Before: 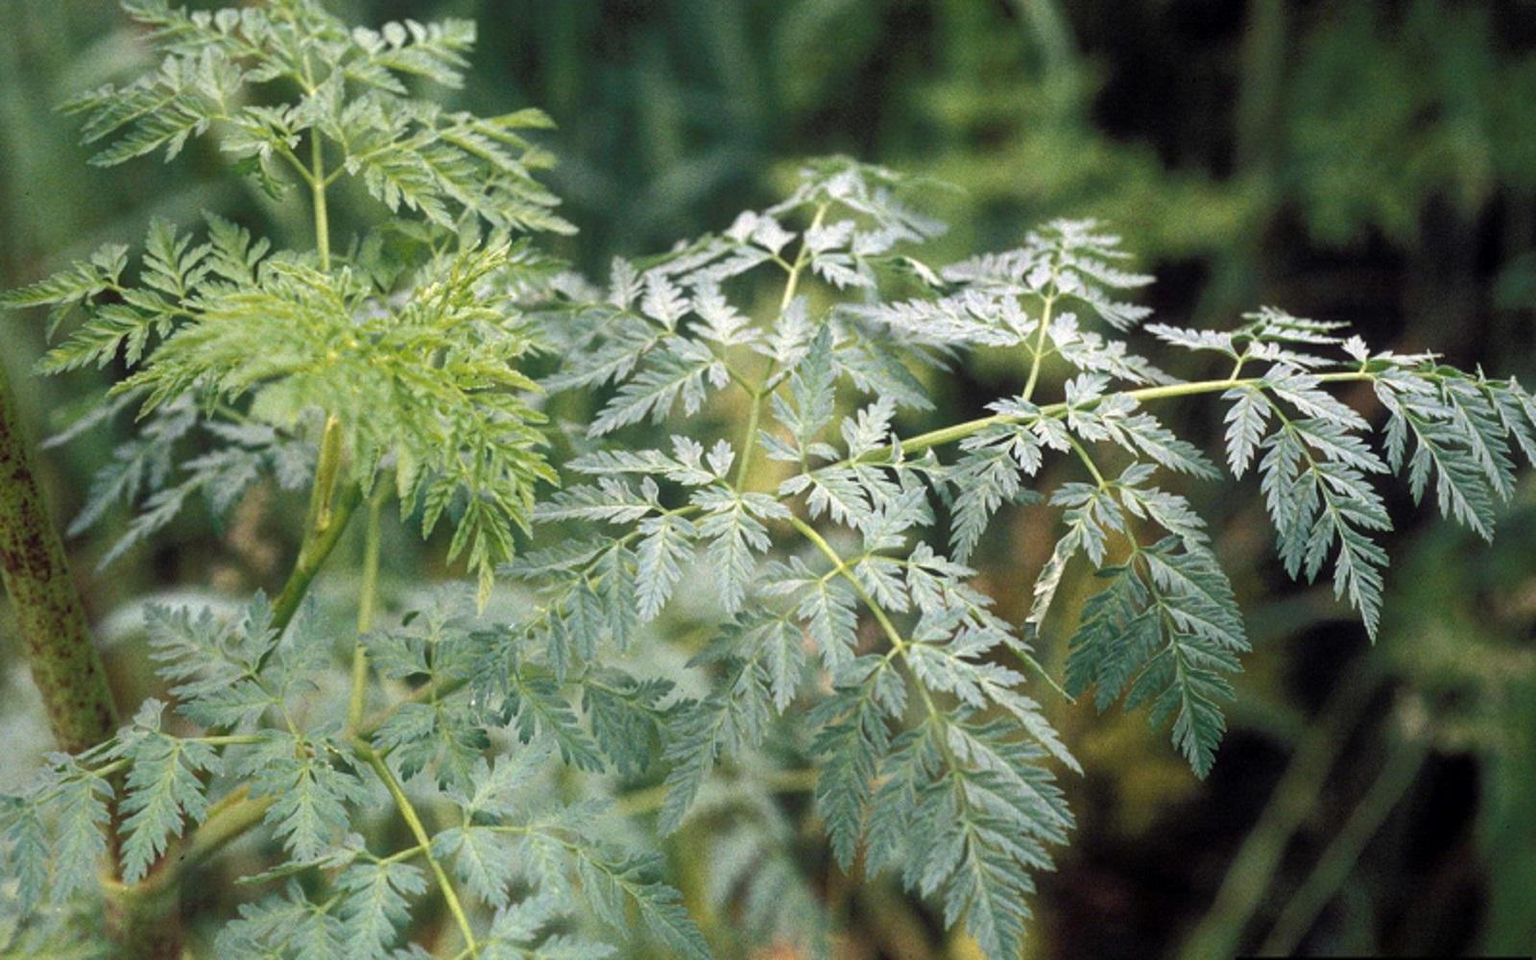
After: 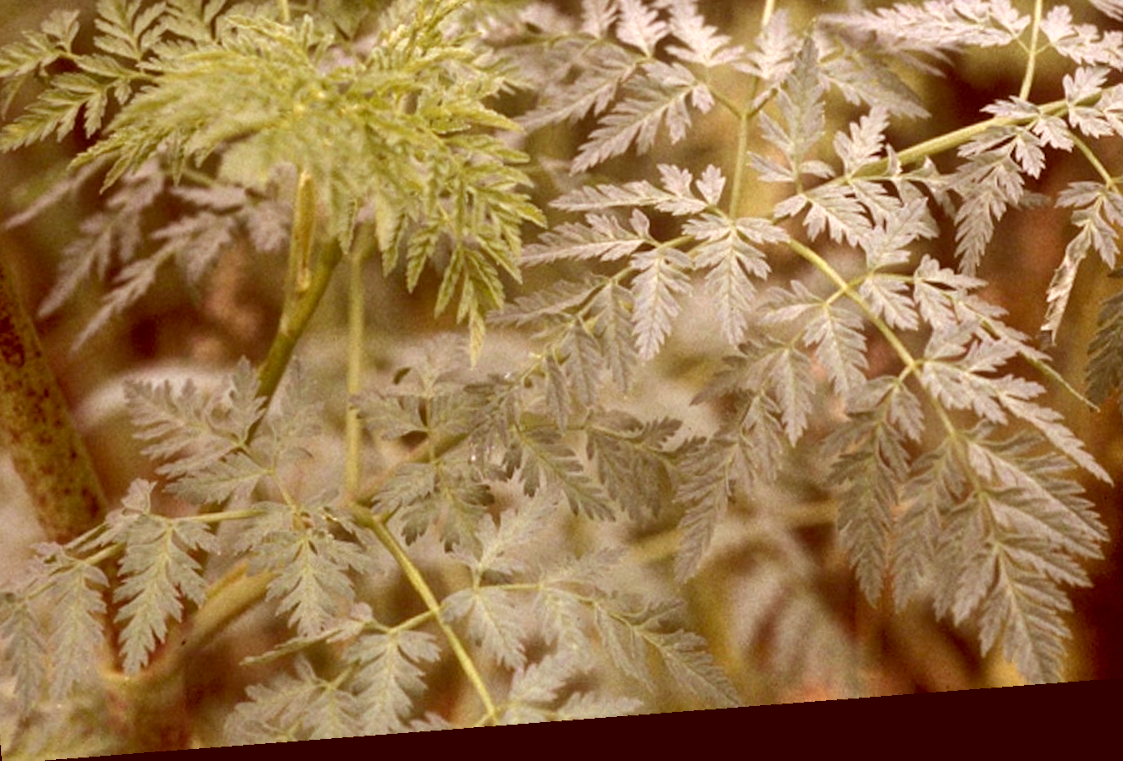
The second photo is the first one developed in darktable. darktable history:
rotate and perspective: rotation -5.2°, automatic cropping off
color correction: highlights a* 9.03, highlights b* 8.71, shadows a* 40, shadows b* 40, saturation 0.8
crop and rotate: angle -0.82°, left 3.85%, top 31.828%, right 27.992%
